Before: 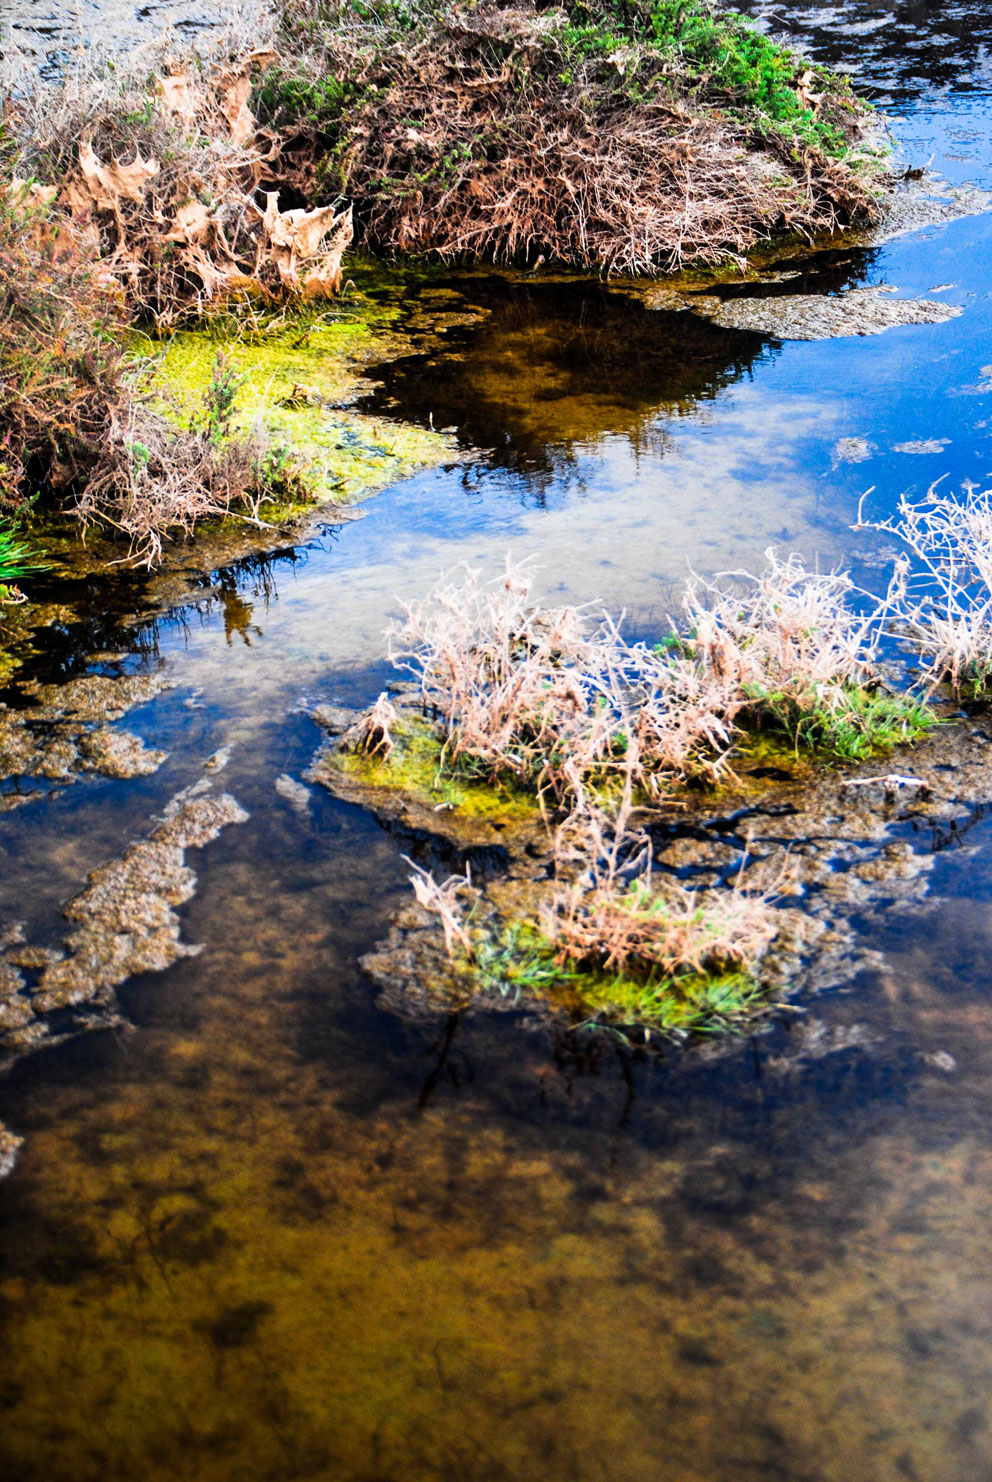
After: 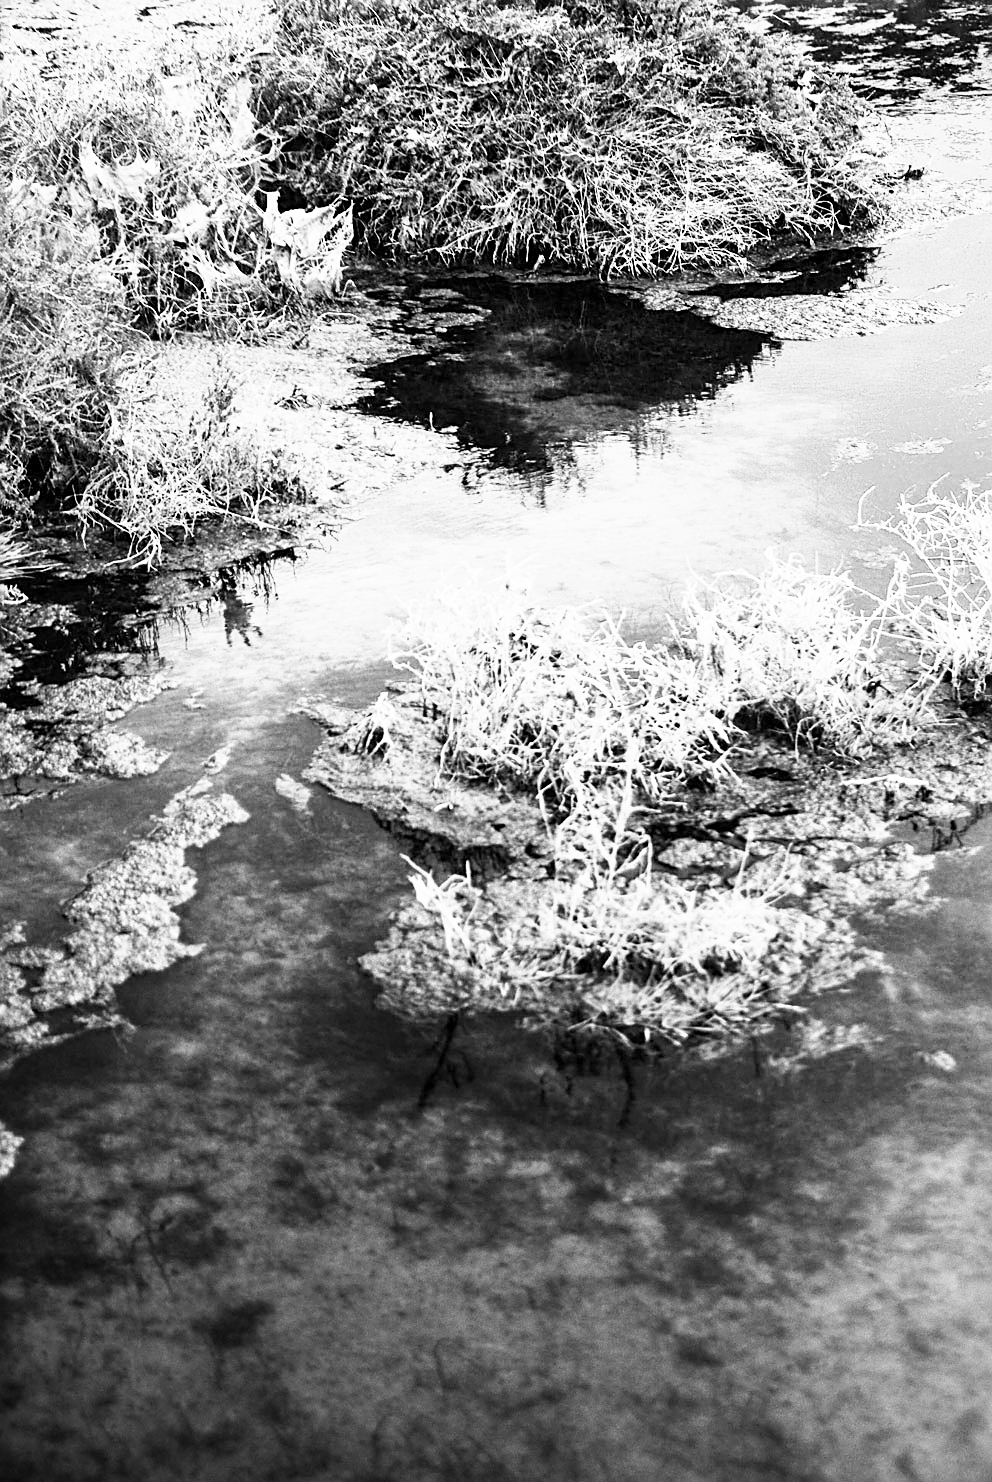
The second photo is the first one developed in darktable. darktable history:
sharpen: on, module defaults
base curve: curves: ch0 [(0, 0) (0.579, 0.807) (1, 1)], preserve colors none
color calibration: output gray [0.28, 0.41, 0.31, 0], x 0.37, y 0.382, temperature 4318.46 K
contrast brightness saturation: contrast 0.201, brightness 0.157, saturation 0.222
